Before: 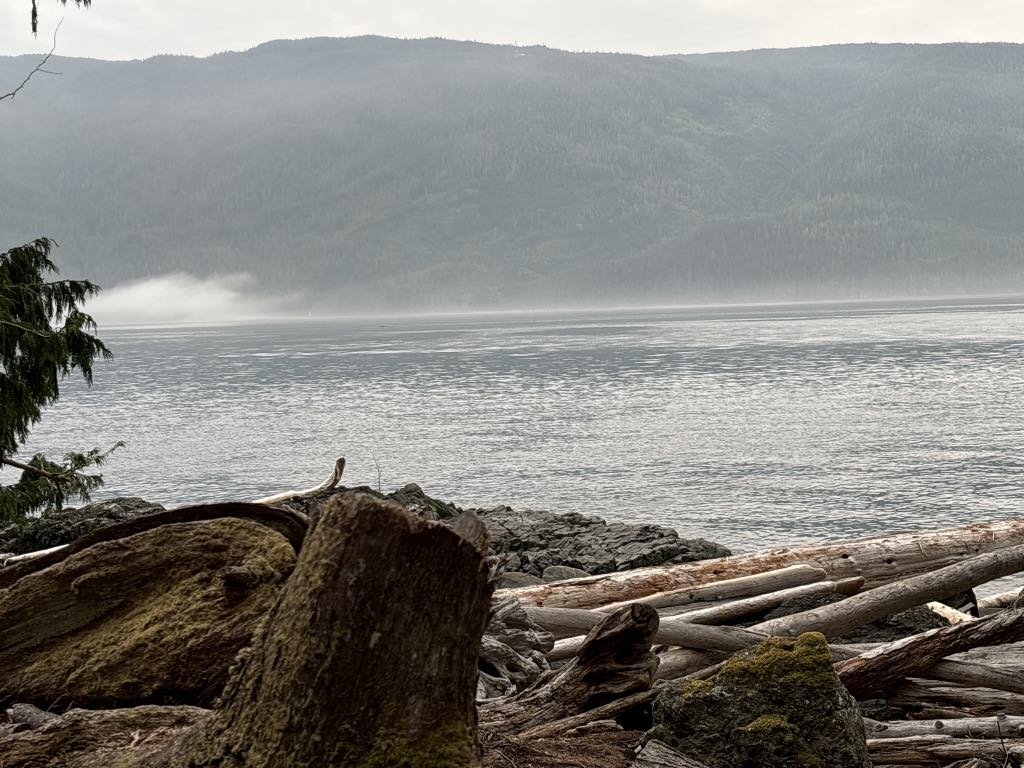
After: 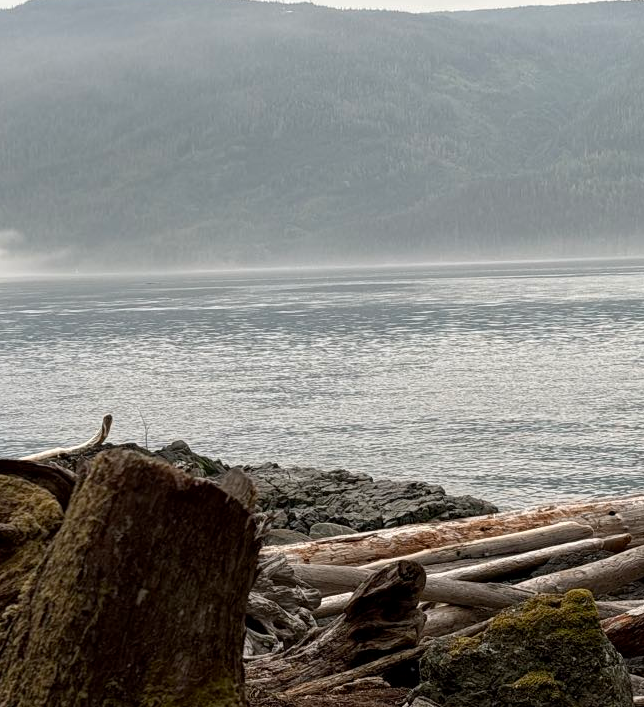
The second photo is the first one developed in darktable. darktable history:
crop and rotate: left 22.825%, top 5.623%, right 14.191%, bottom 2.266%
exposure: black level correction 0.001, compensate highlight preservation false
